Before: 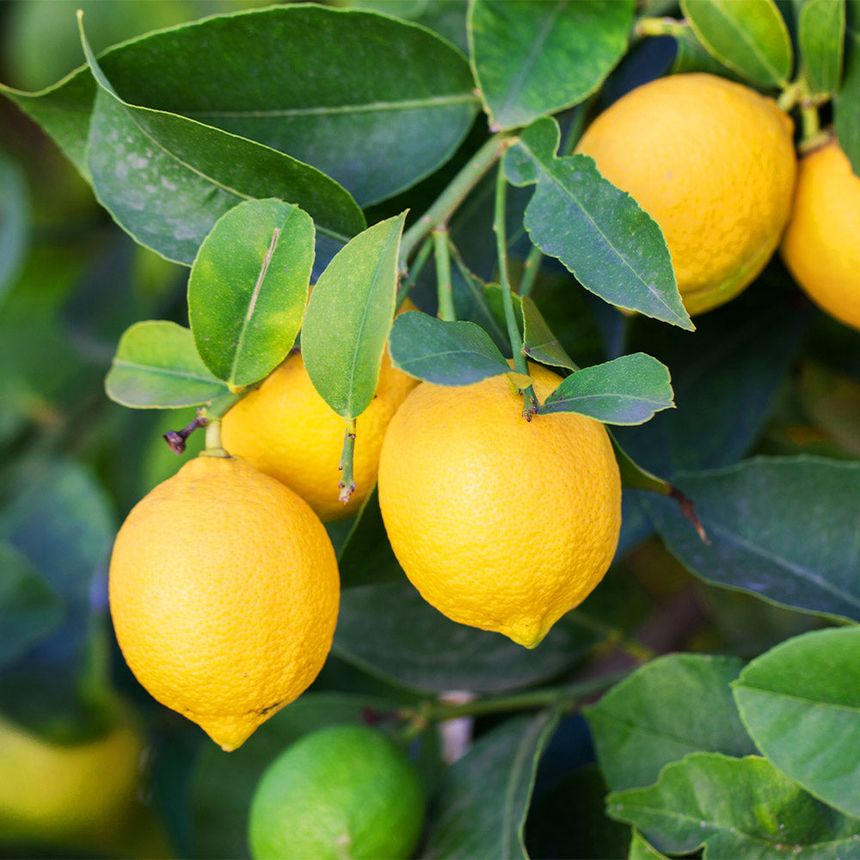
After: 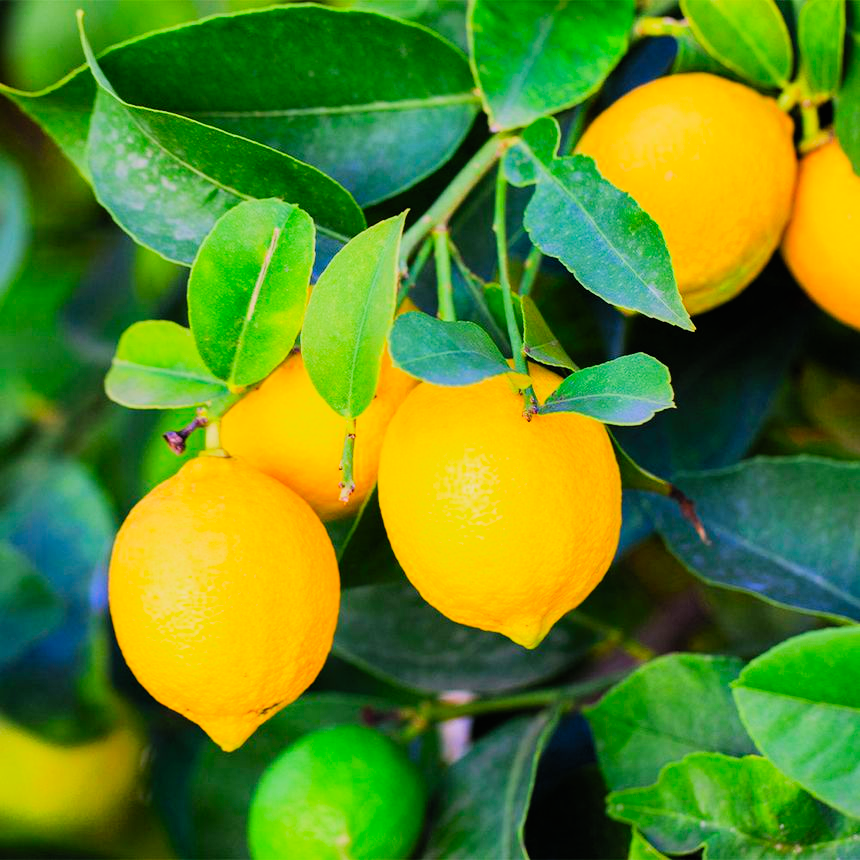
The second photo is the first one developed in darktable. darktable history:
filmic rgb: black relative exposure -7.2 EV, white relative exposure 5.35 EV, threshold 3.01 EV, hardness 3.03, enable highlight reconstruction true
contrast brightness saturation: contrast 0.199, brightness 0.197, saturation 0.804
